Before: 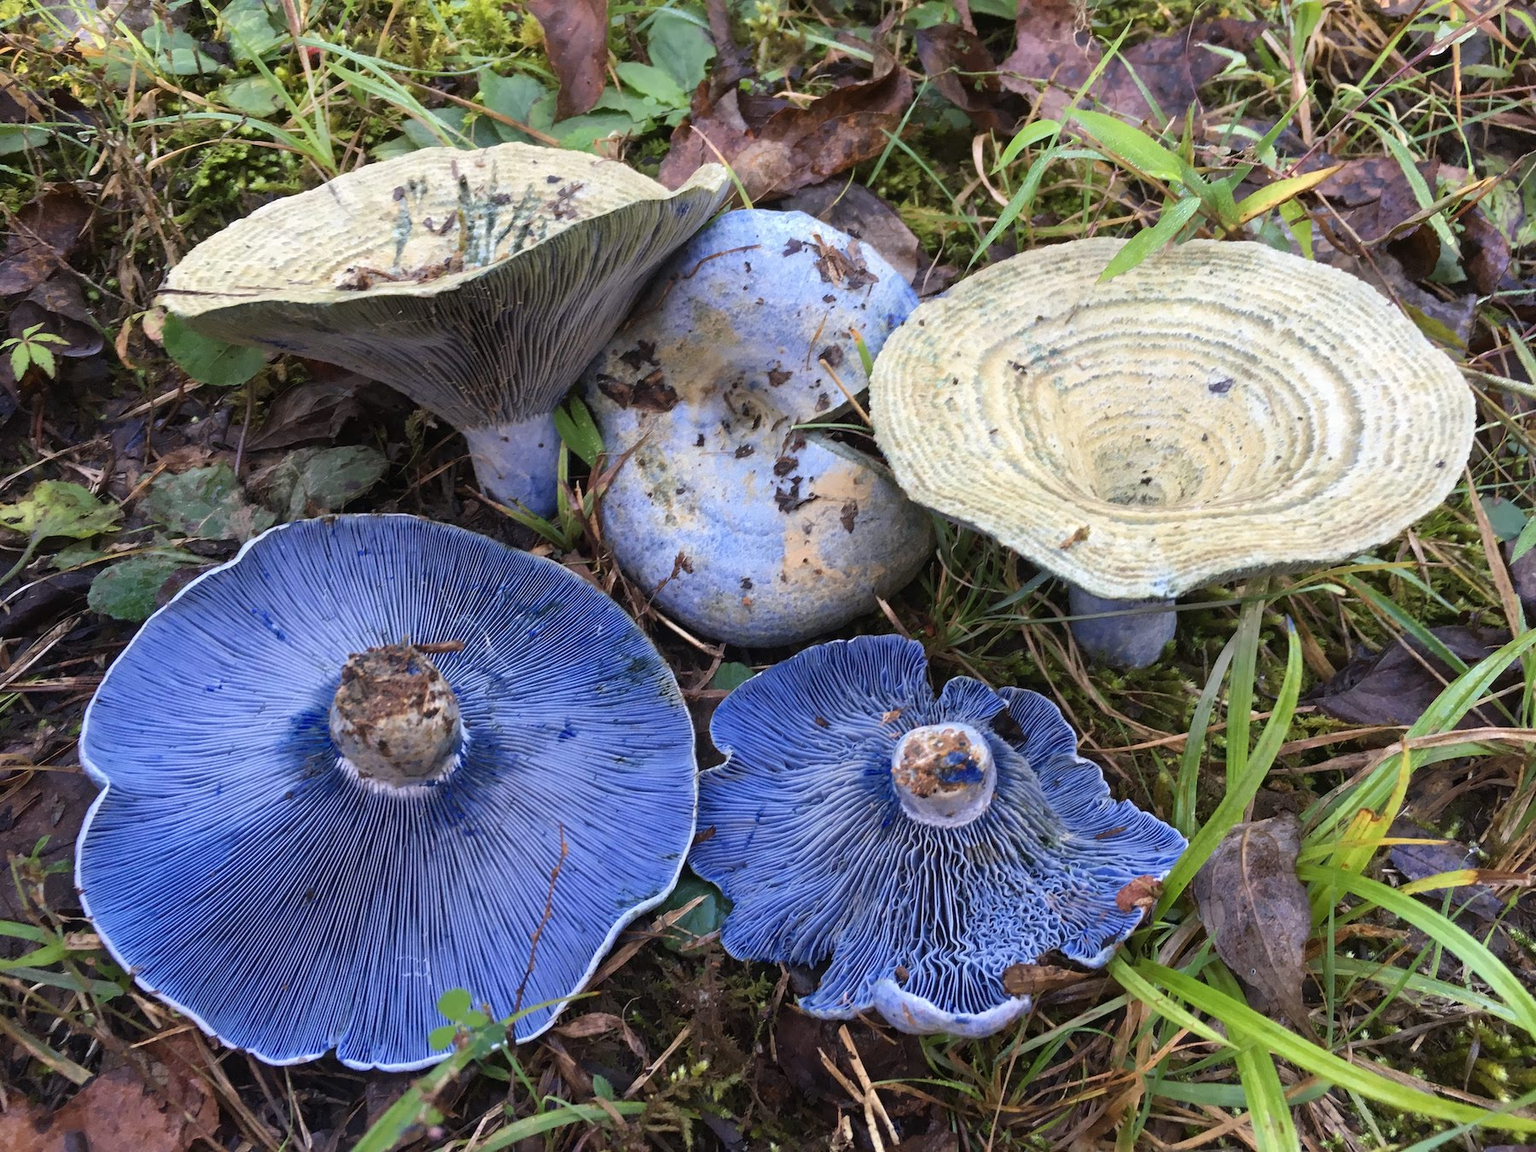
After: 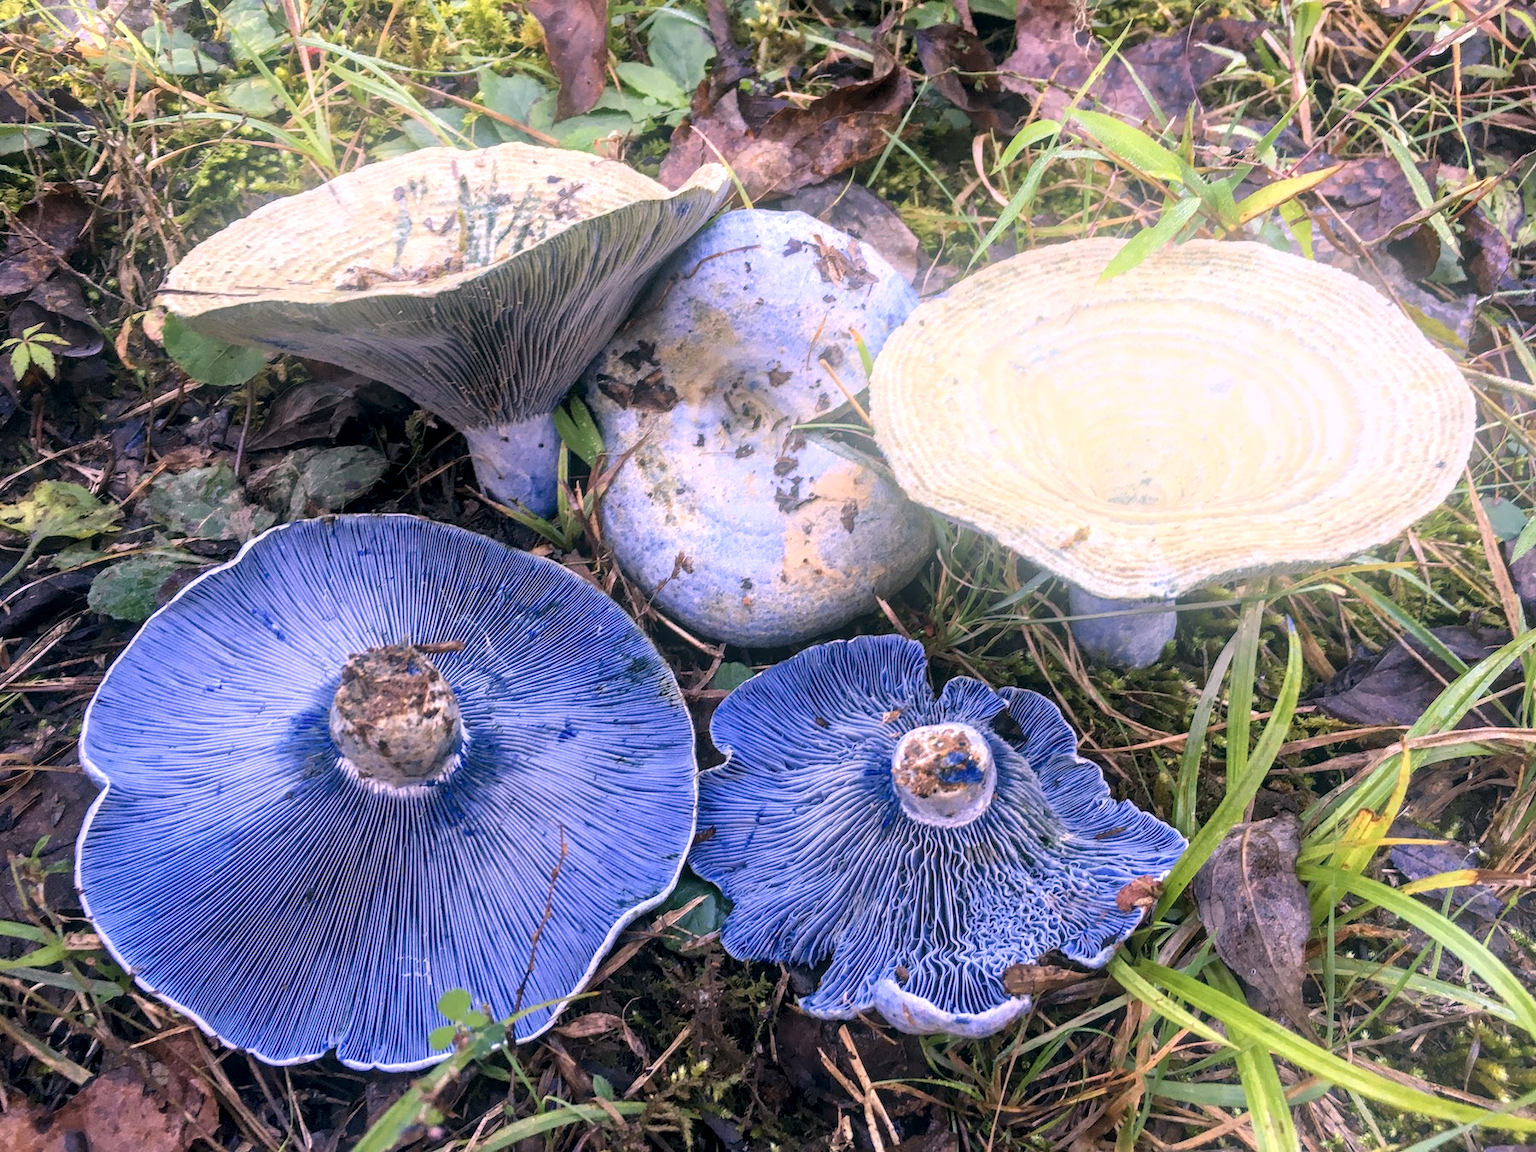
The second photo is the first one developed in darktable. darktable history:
white balance: red 1.05, blue 1.072
bloom: threshold 82.5%, strength 16.25%
color correction: highlights a* 5.38, highlights b* 5.3, shadows a* -4.26, shadows b* -5.11
local contrast: detail 150%
